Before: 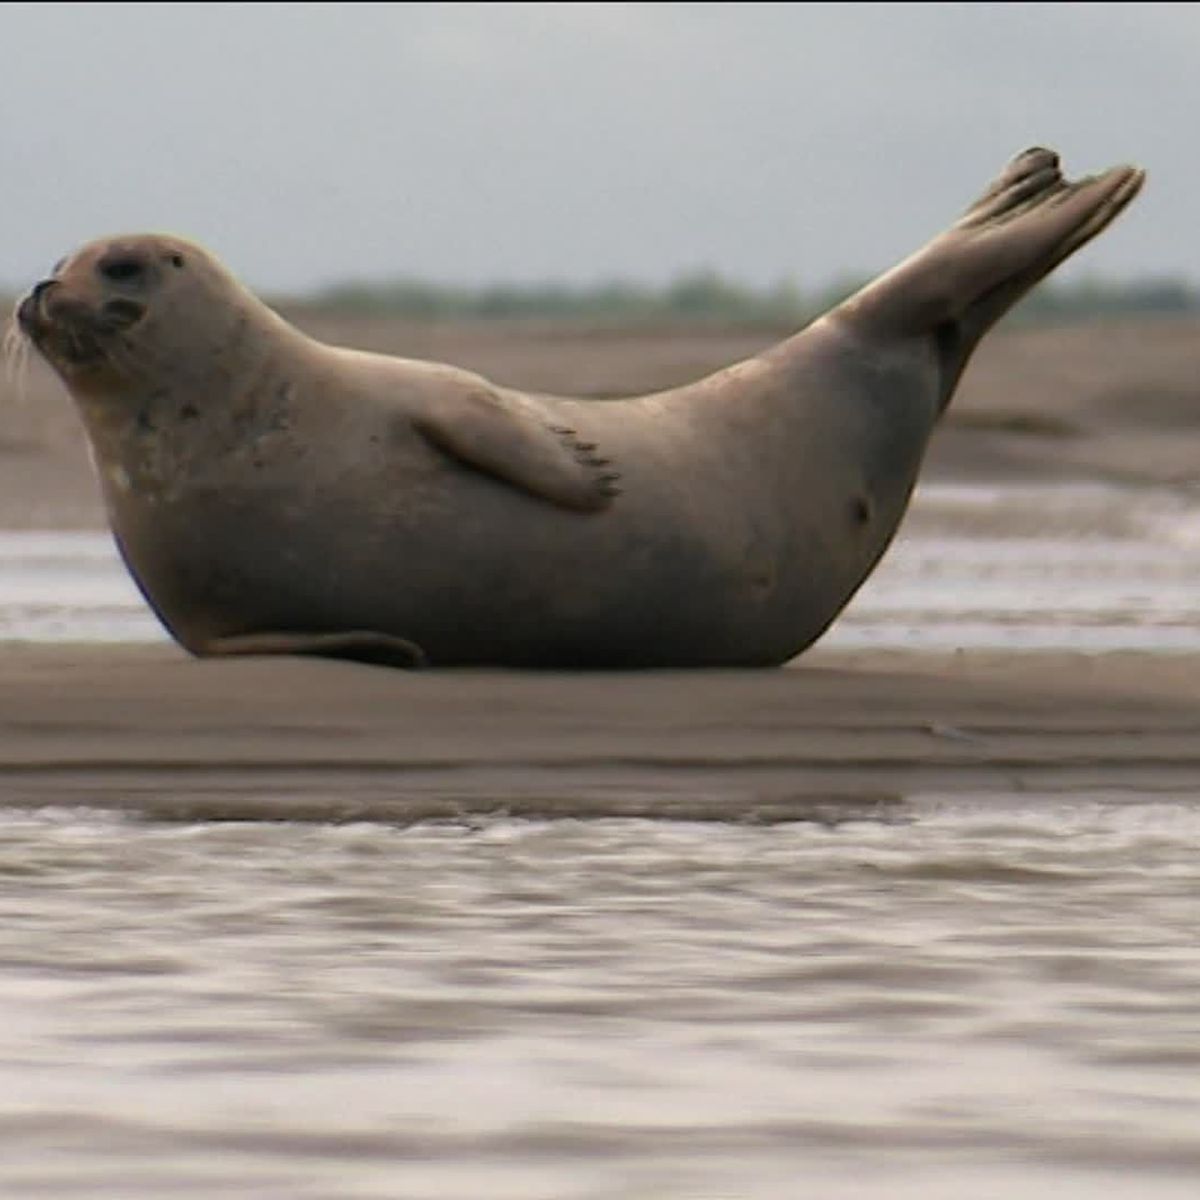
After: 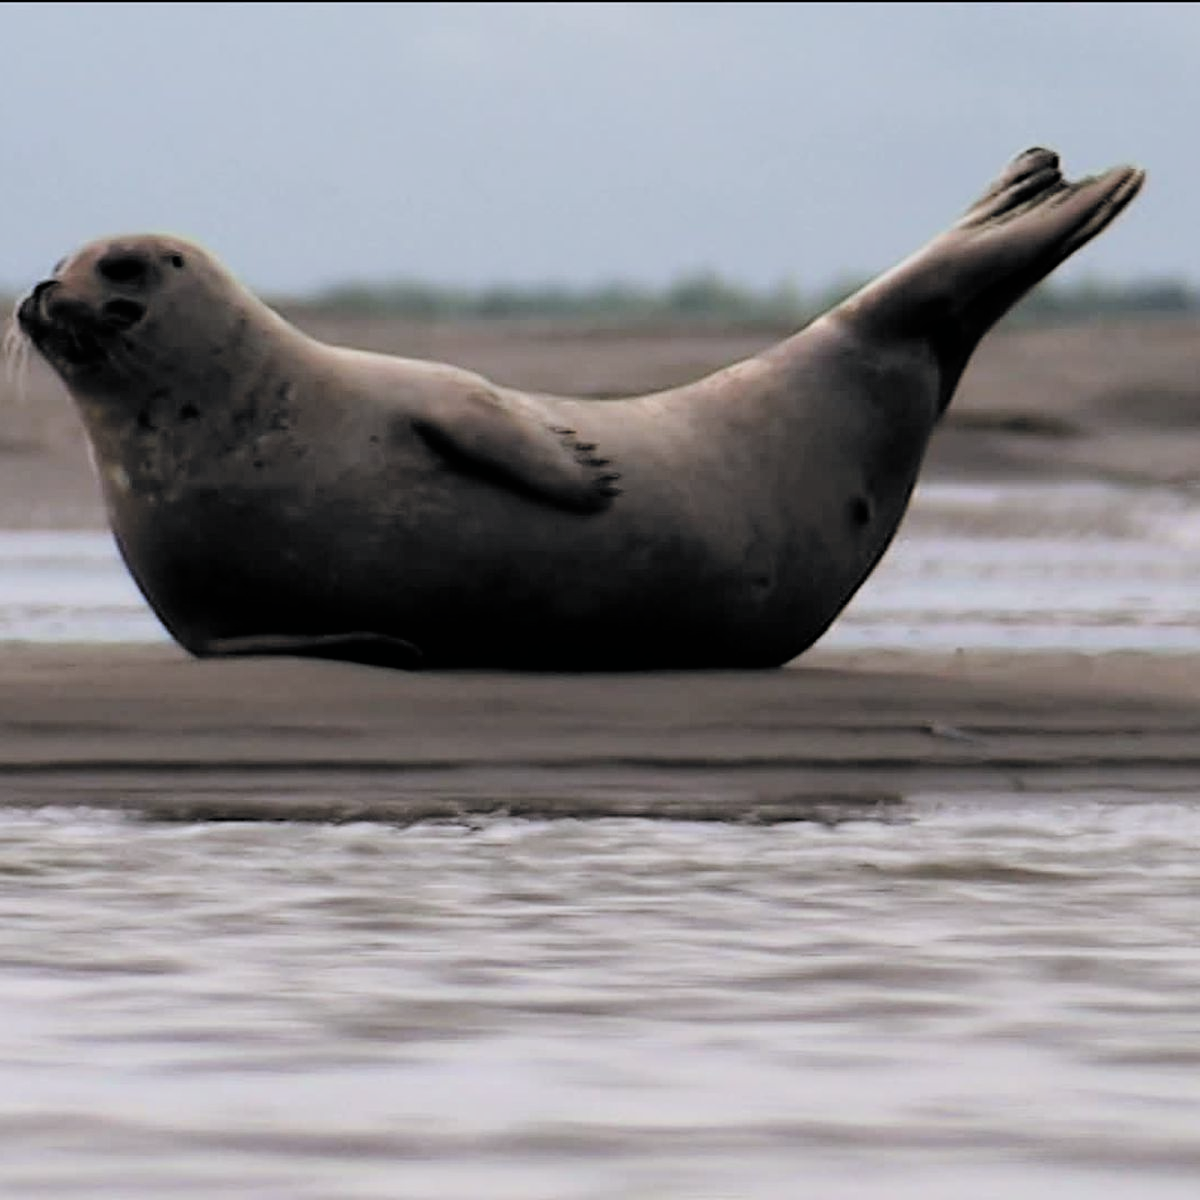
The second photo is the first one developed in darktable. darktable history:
color correction: highlights a* -0.683, highlights b* -9.15
filmic rgb: black relative exposure -5.09 EV, white relative exposure 3.52 EV, hardness 3.17, contrast 1.3, highlights saturation mix -48.97%, color science v6 (2022)
